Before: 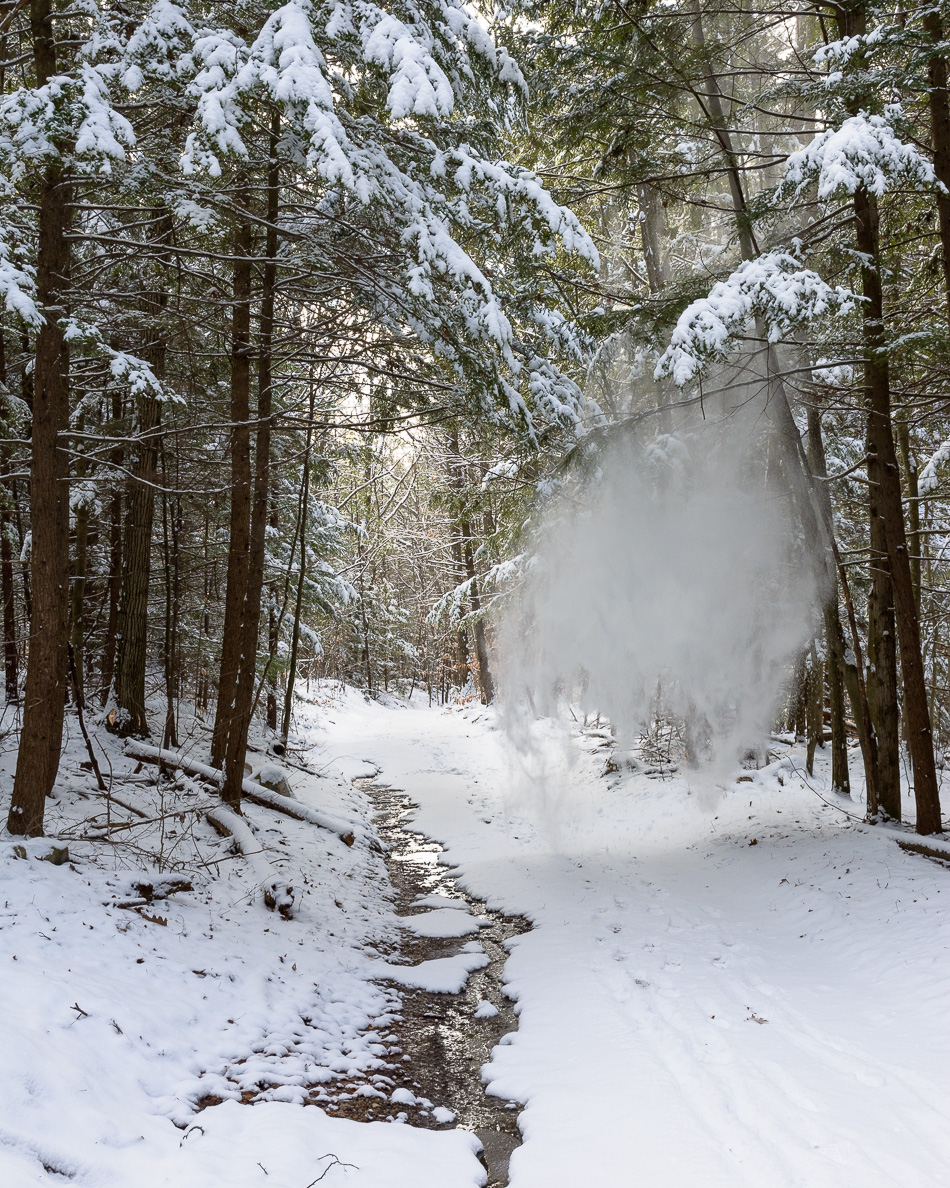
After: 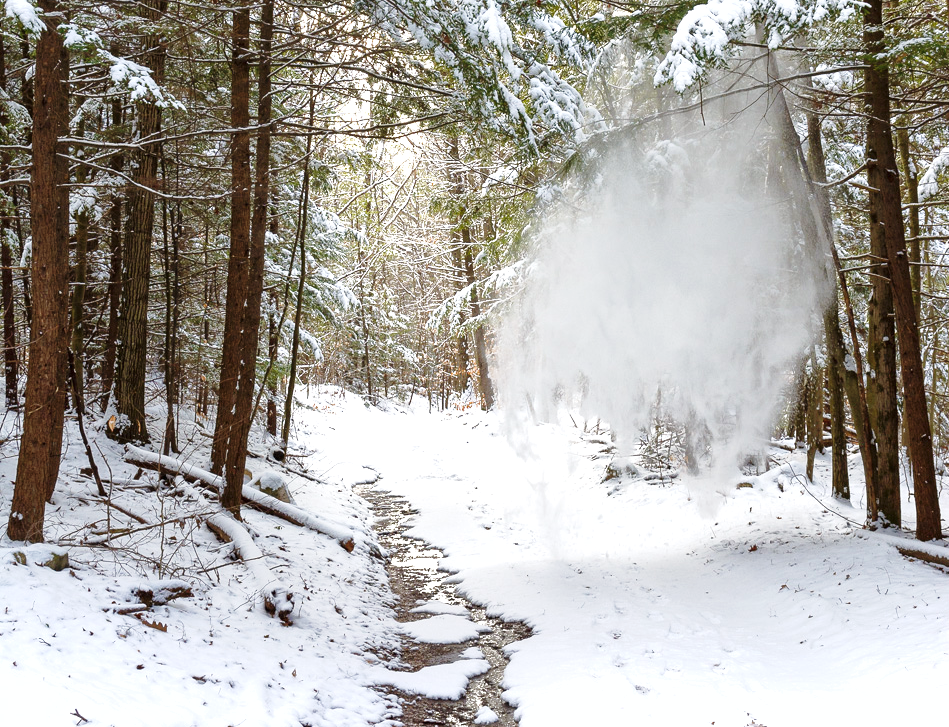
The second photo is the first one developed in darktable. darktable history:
tone equalizer: edges refinement/feathering 500, mask exposure compensation -1.57 EV, preserve details no
exposure: exposure 0.611 EV, compensate highlight preservation false
shadows and highlights: on, module defaults
crop and rotate: top 24.796%, bottom 13.973%
base curve: curves: ch0 [(0, 0) (0.032, 0.025) (0.121, 0.166) (0.206, 0.329) (0.605, 0.79) (1, 1)], preserve colors none
